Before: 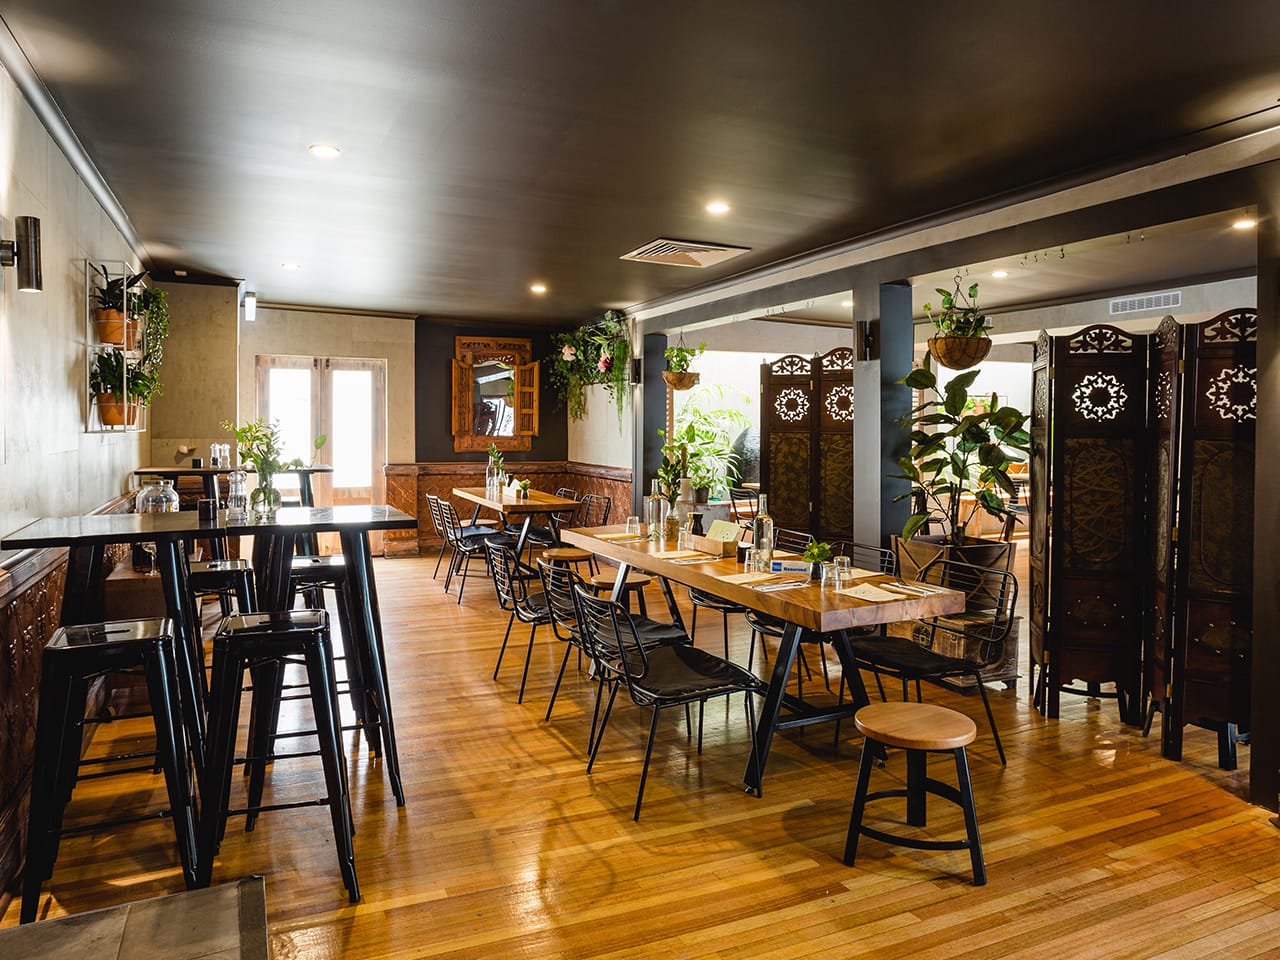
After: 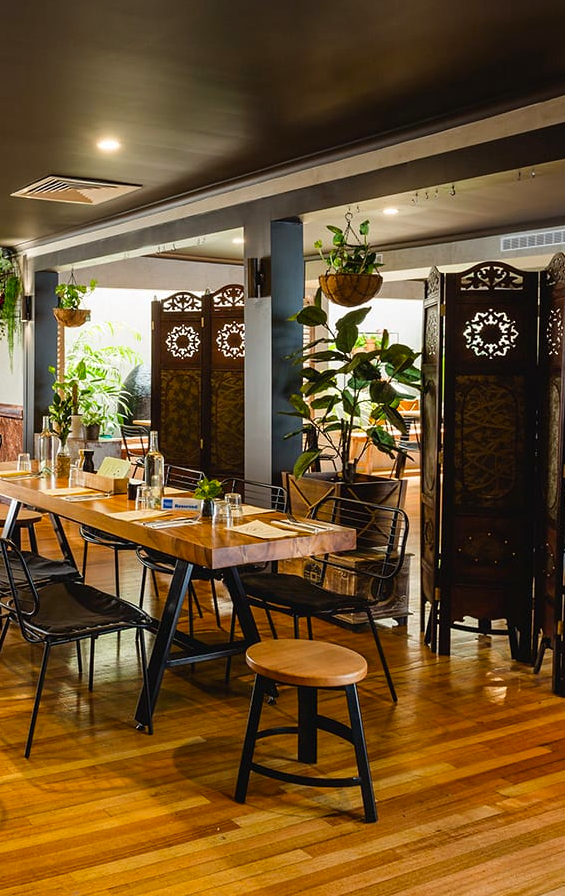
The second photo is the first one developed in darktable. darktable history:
crop: left 47.628%, top 6.643%, right 7.874%
contrast brightness saturation: contrast 0.04, saturation 0.16
